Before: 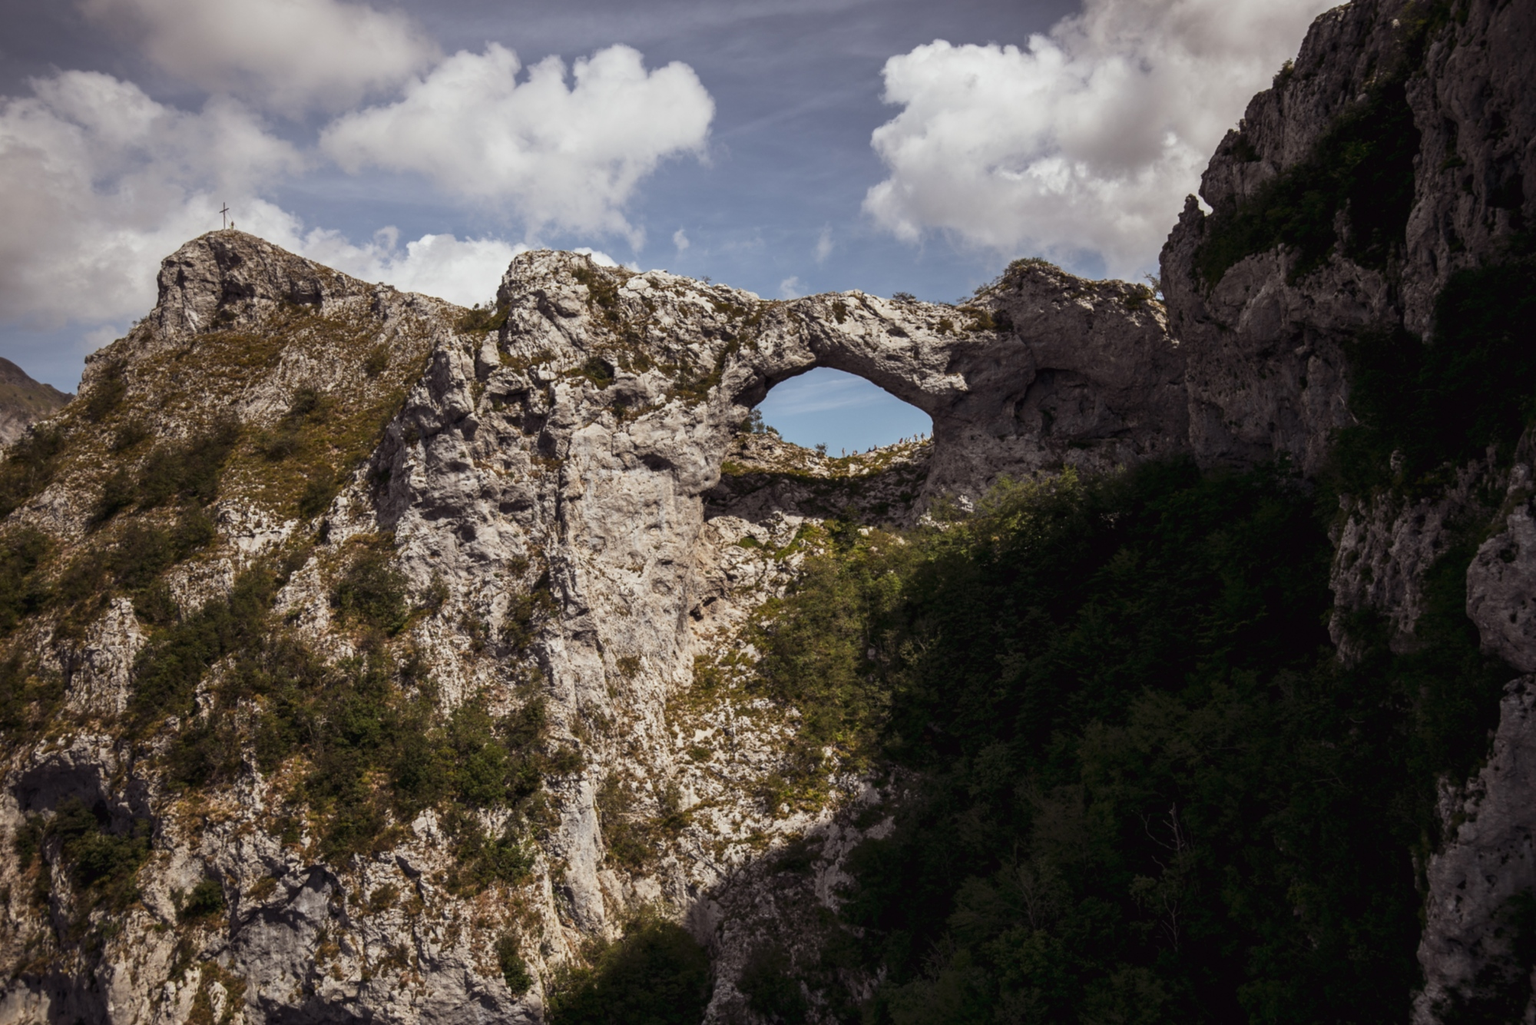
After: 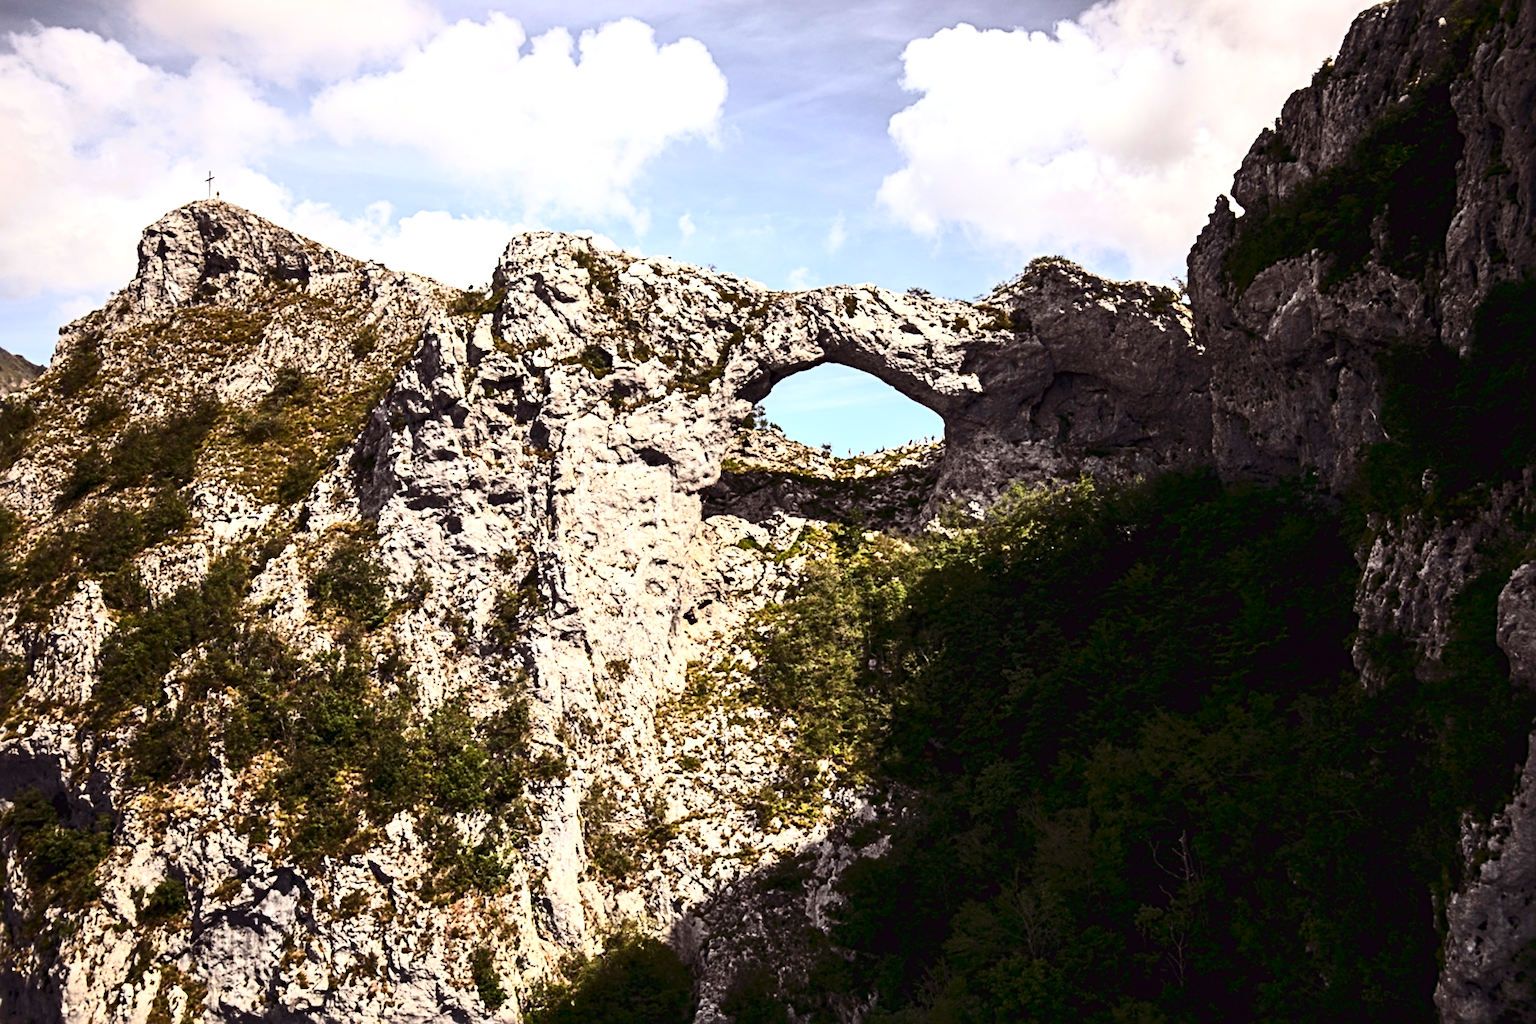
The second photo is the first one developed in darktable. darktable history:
base curve: curves: ch0 [(0, 0) (0.989, 0.992)], preserve colors none
exposure: exposure 0.925 EV, compensate highlight preservation false
crop and rotate: angle -1.81°
sharpen: radius 3.956
contrast brightness saturation: contrast 0.414, brightness 0.111, saturation 0.205
